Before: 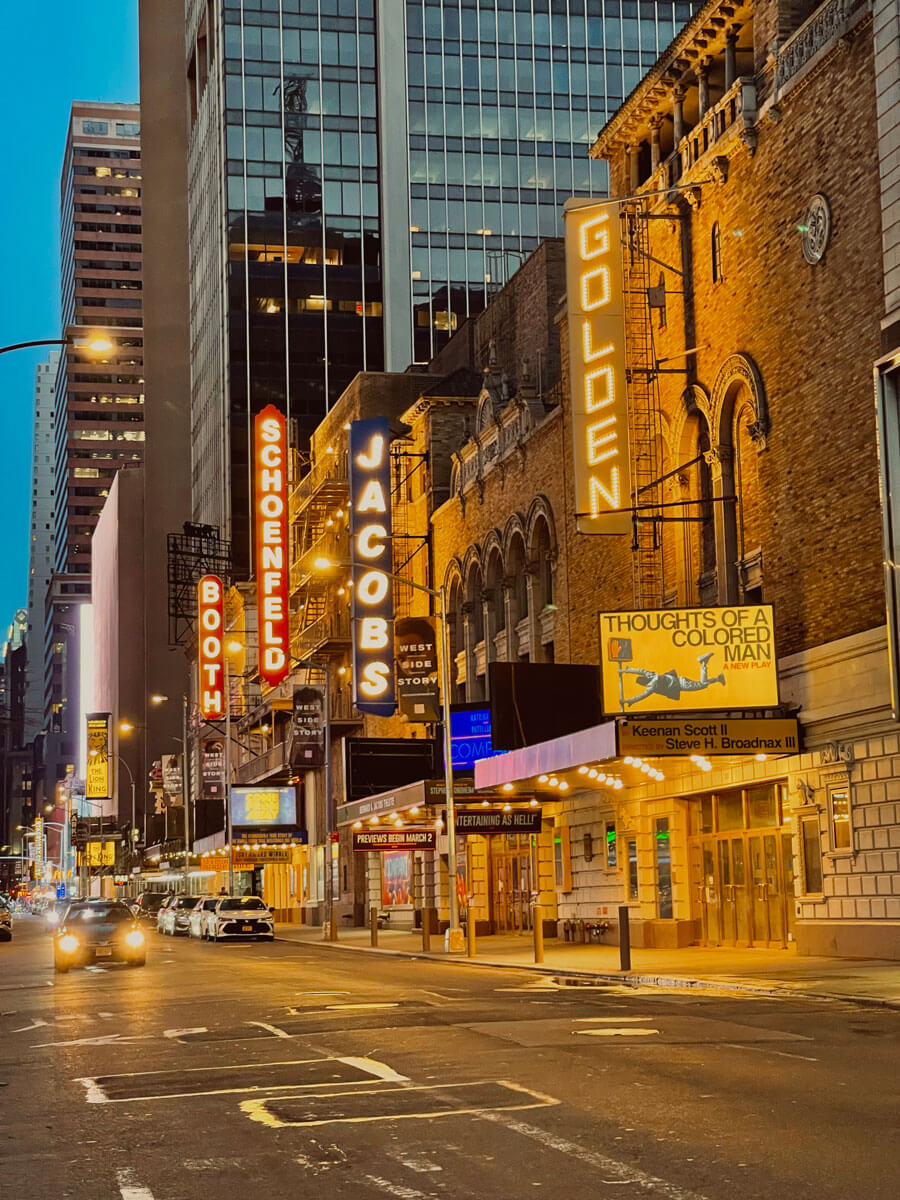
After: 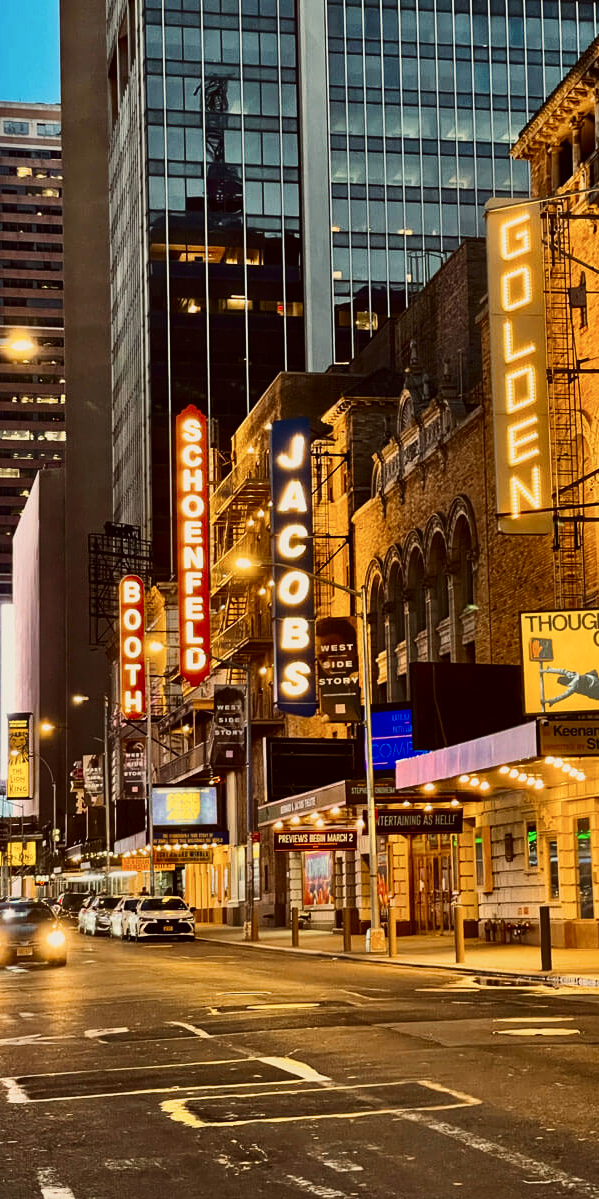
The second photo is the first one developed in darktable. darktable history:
crop and rotate: left 8.786%, right 24.548%
contrast brightness saturation: contrast 0.28
